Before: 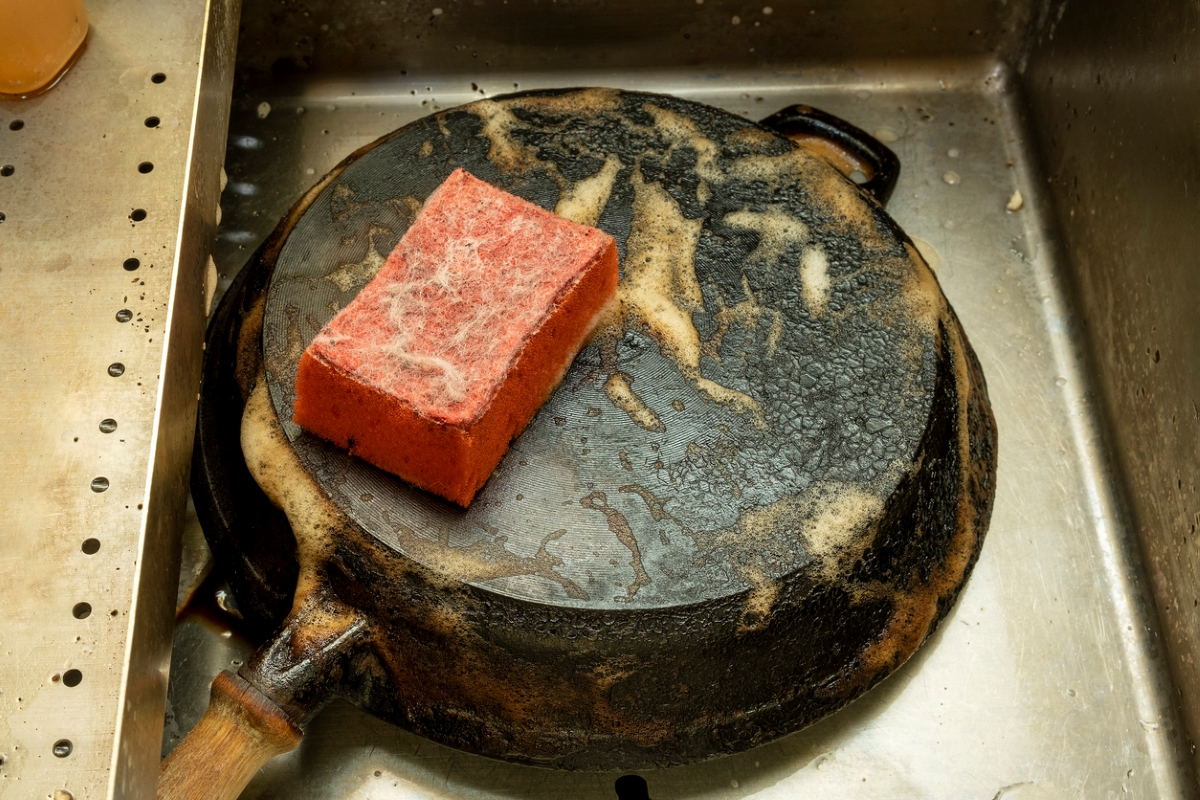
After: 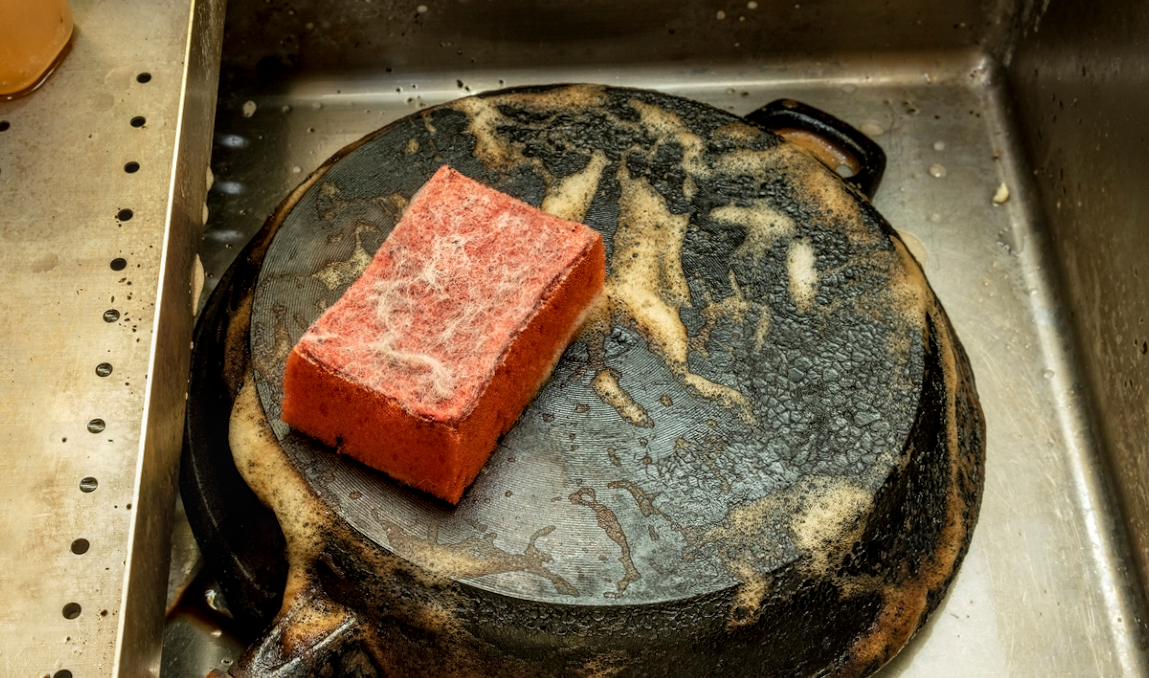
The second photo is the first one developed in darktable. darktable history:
local contrast: on, module defaults
crop and rotate: angle 0.473°, left 0.416%, right 2.599%, bottom 14.144%
